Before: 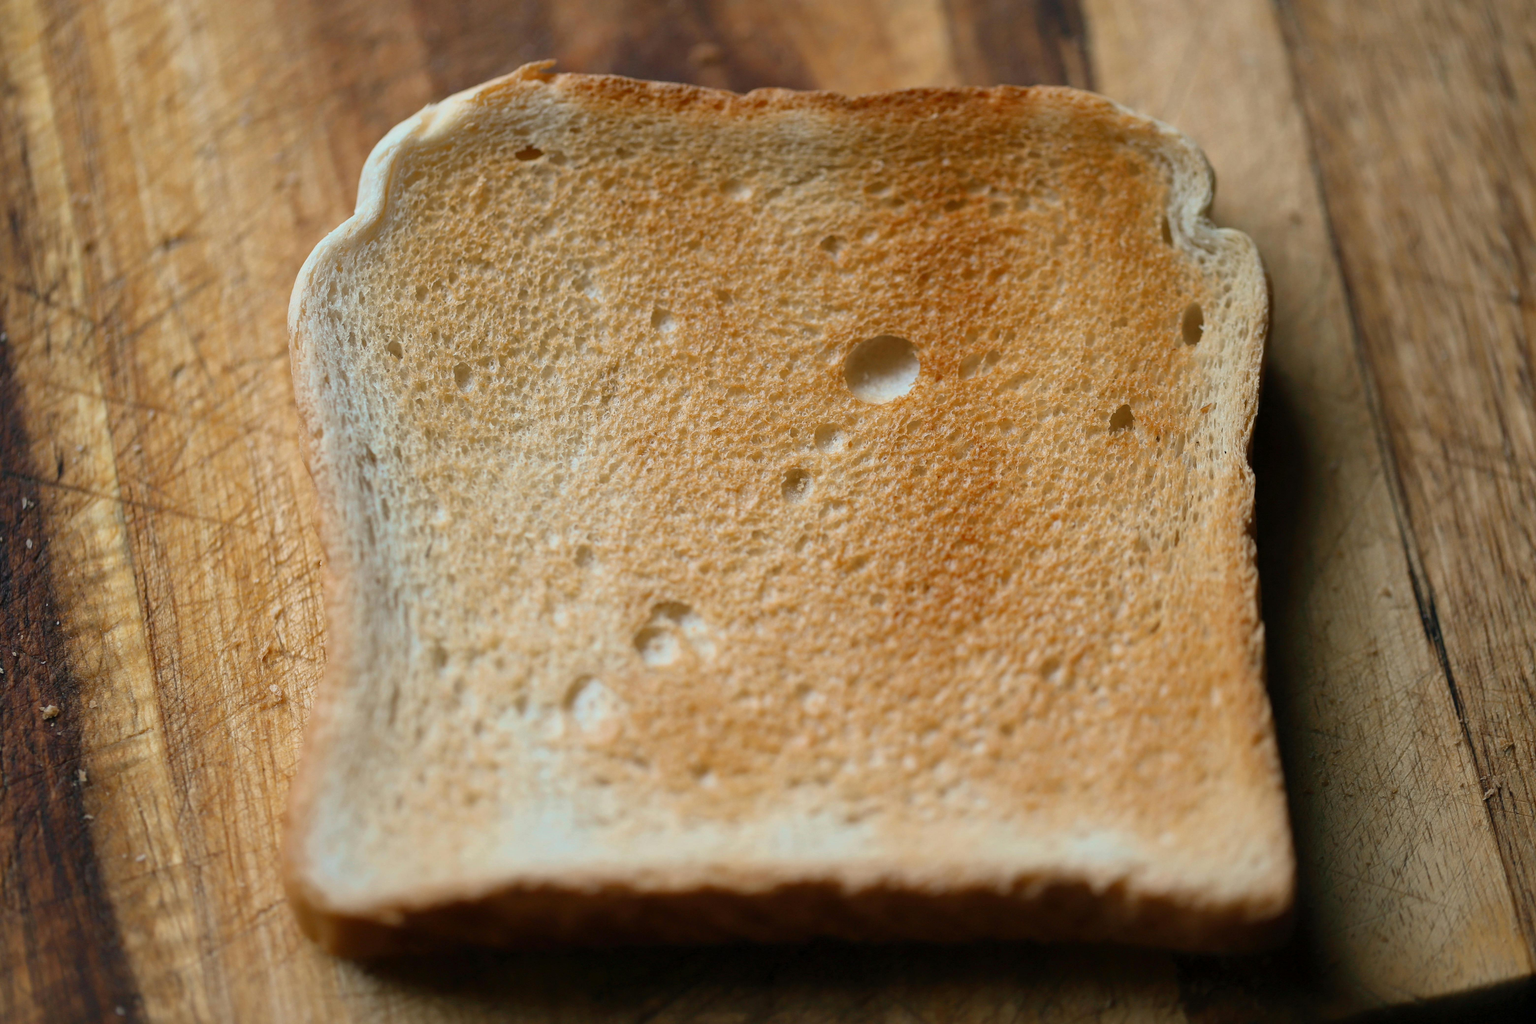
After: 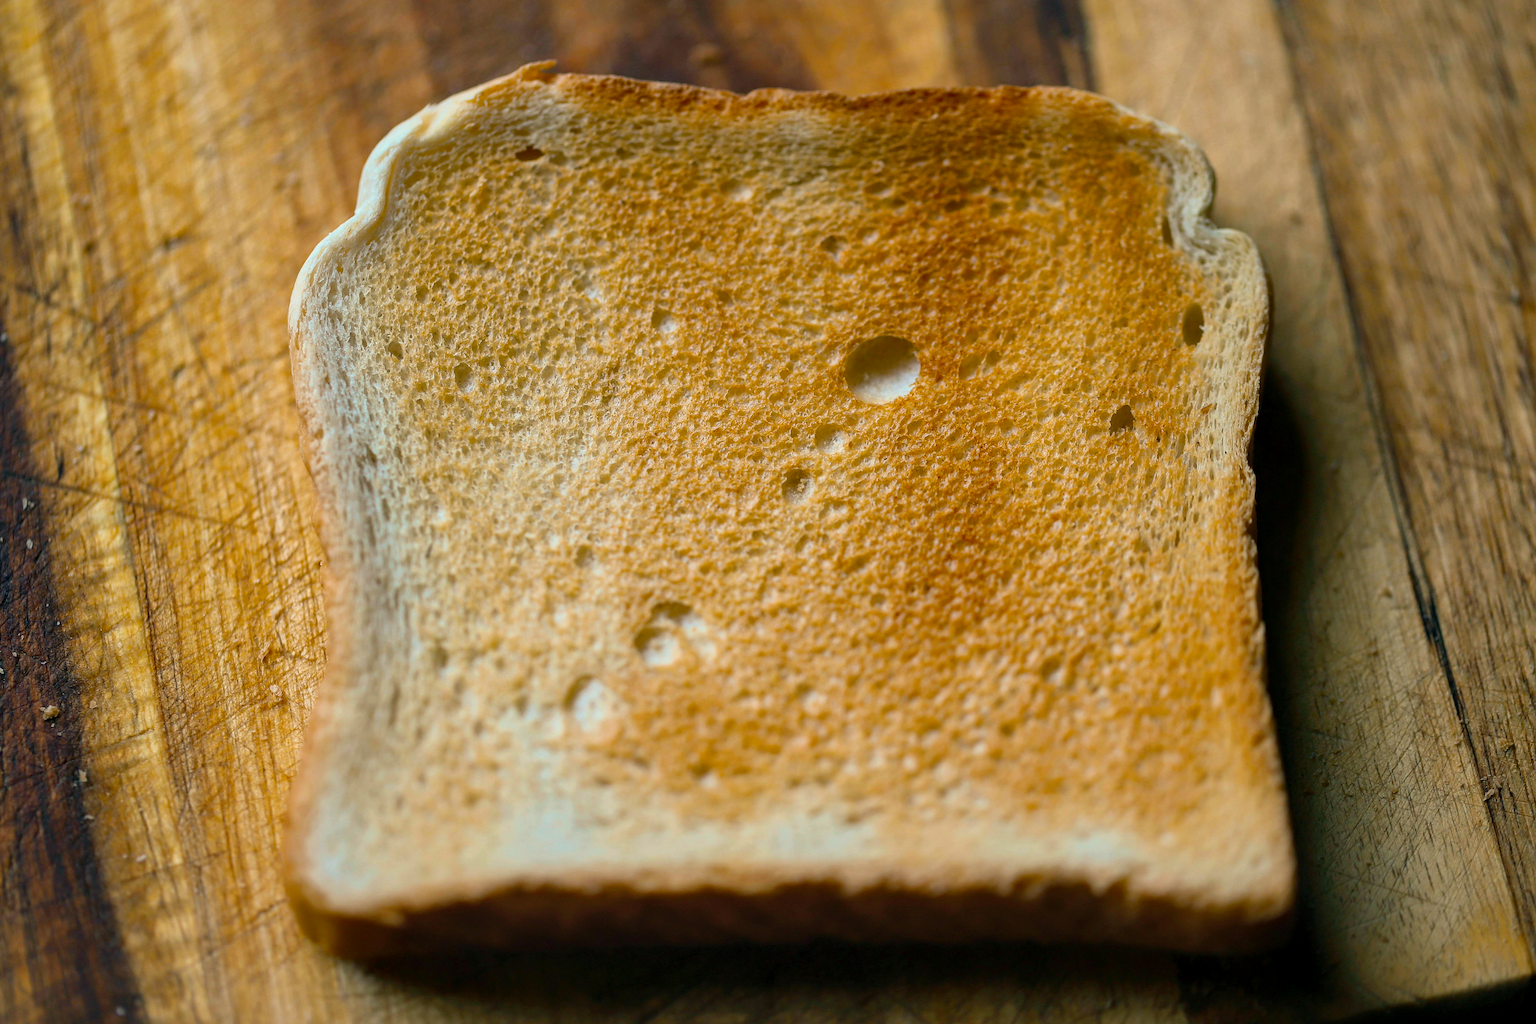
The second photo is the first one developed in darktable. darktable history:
local contrast: on, module defaults
exposure: compensate exposure bias true, compensate highlight preservation false
color balance rgb: shadows lift › chroma 5.104%, shadows lift › hue 238.65°, linear chroma grading › shadows -7.773%, linear chroma grading › global chroma 9.734%, perceptual saturation grading › global saturation 30.823%
sharpen: on, module defaults
